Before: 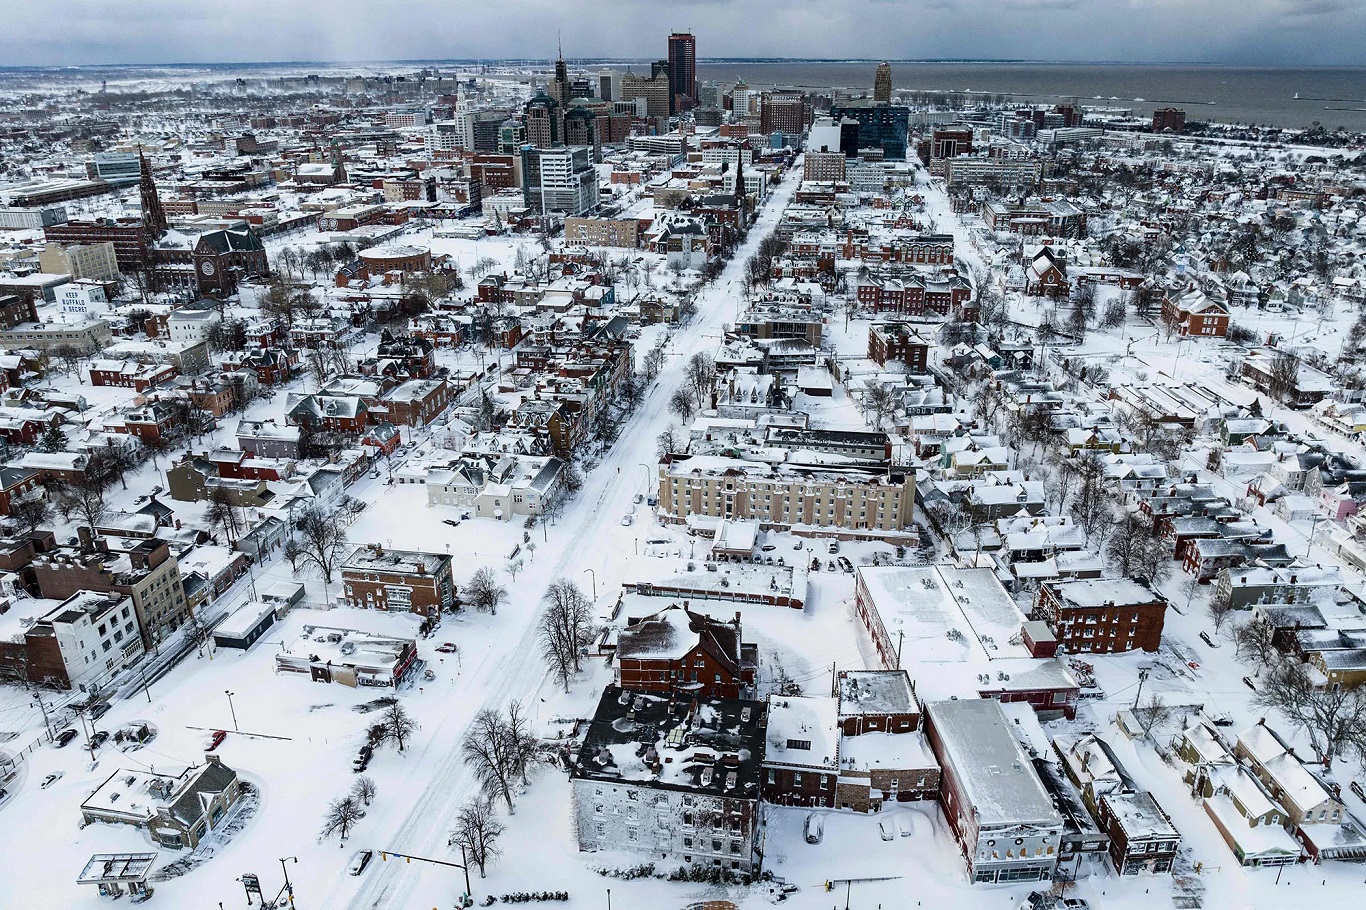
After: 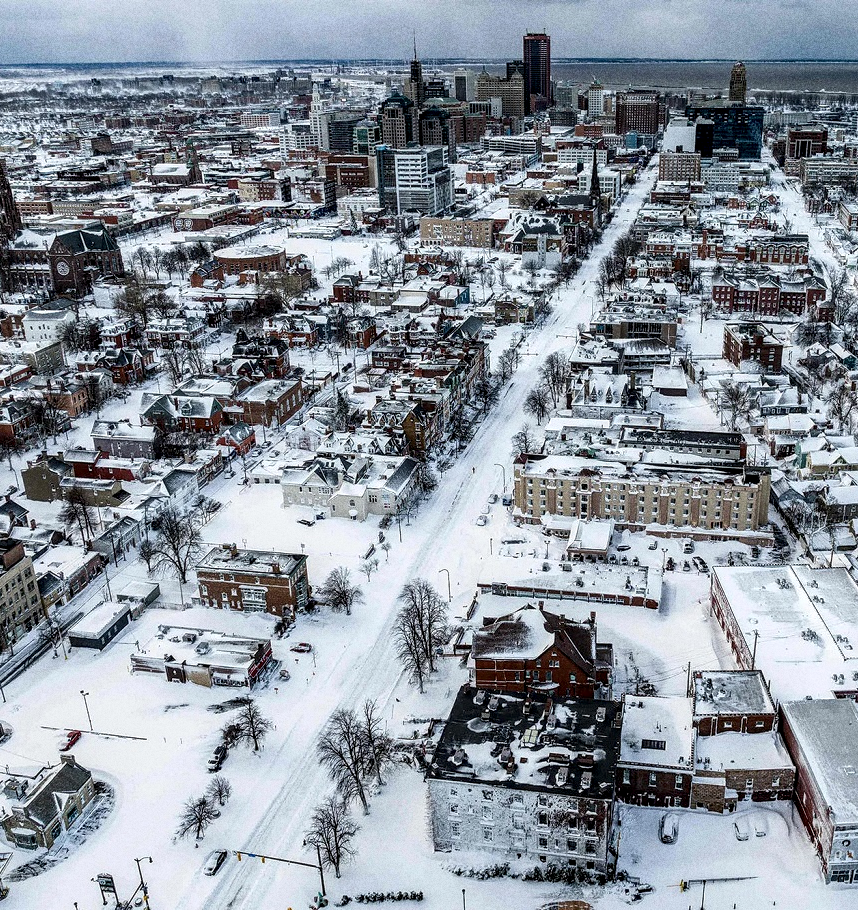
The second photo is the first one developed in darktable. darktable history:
grain: coarseness 0.09 ISO, strength 40%
rotate and perspective: automatic cropping off
crop: left 10.644%, right 26.528%
local contrast: detail 150%
